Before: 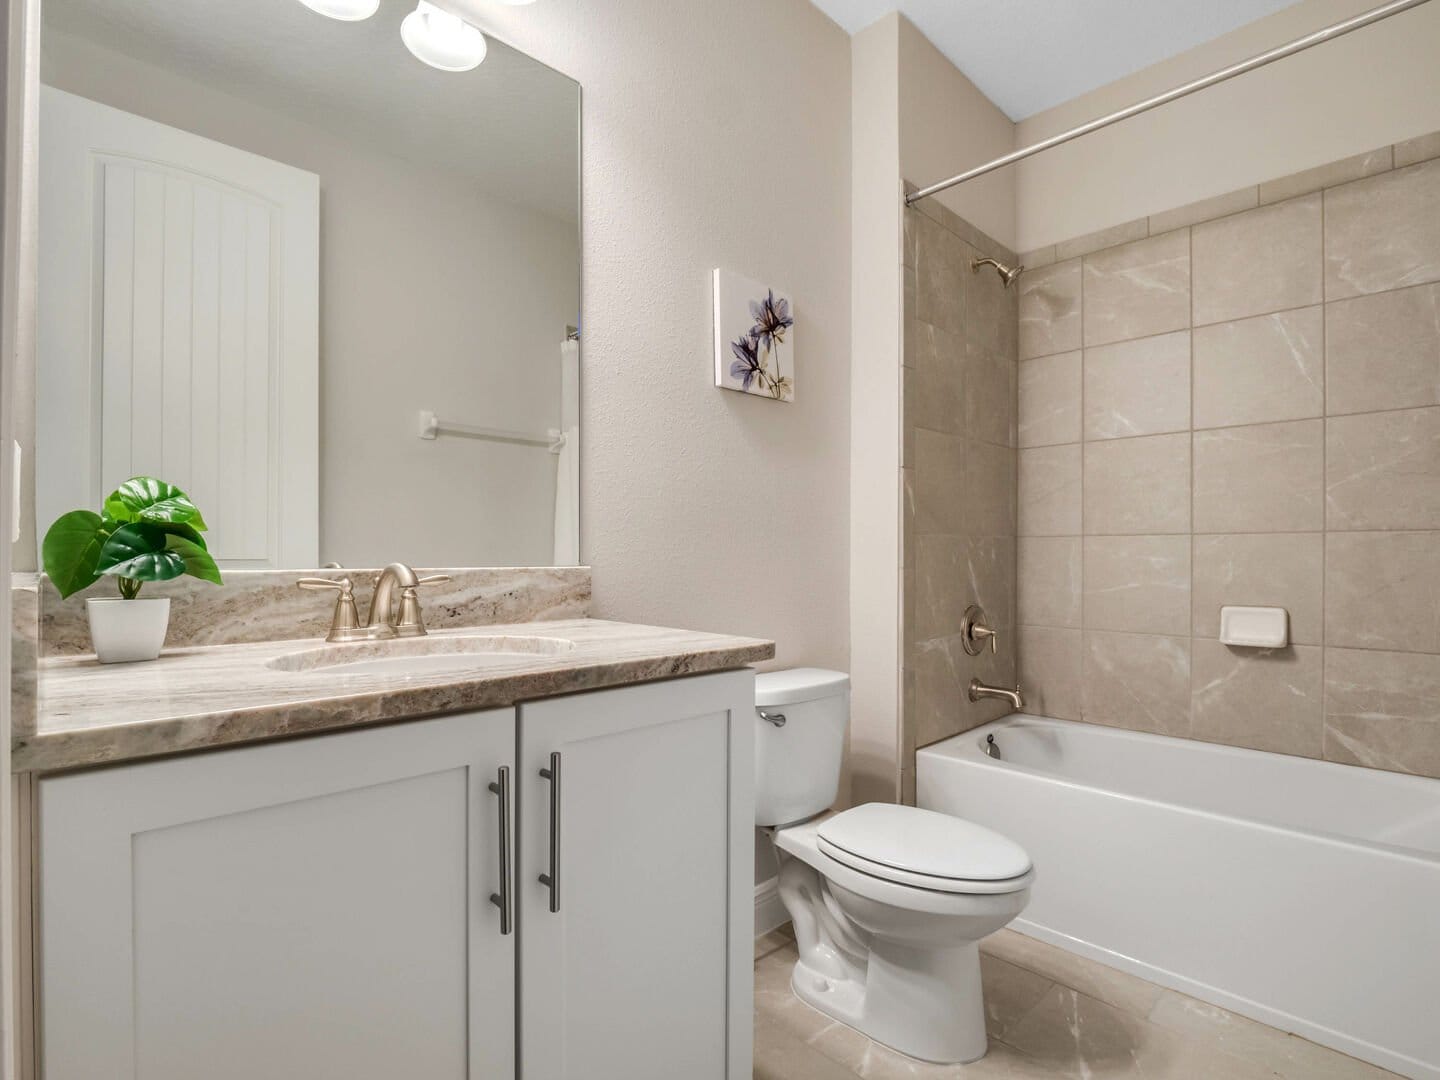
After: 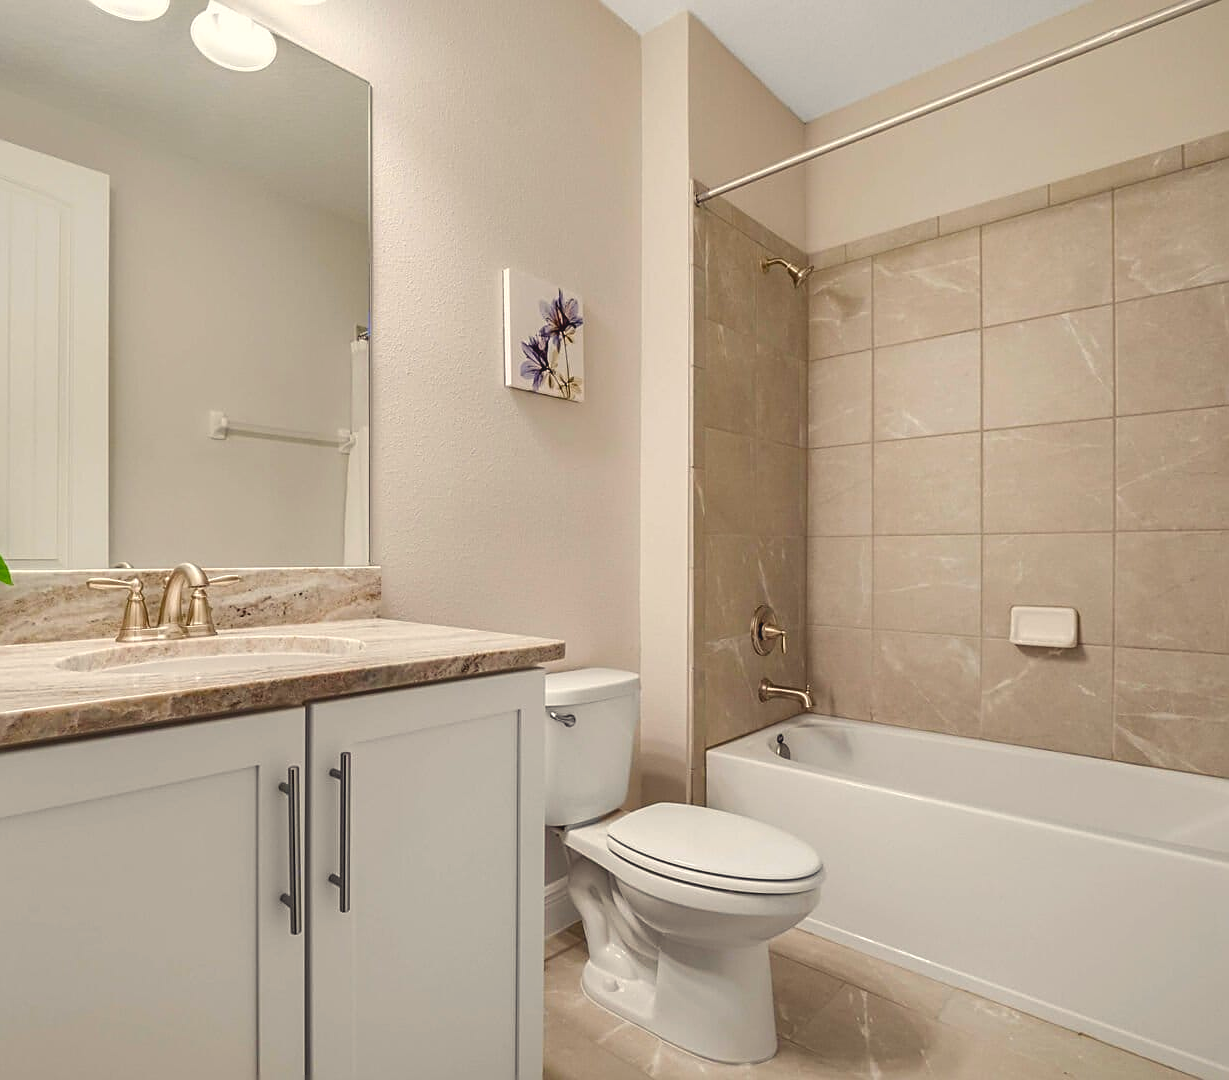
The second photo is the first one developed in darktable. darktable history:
color balance rgb: shadows lift › chroma 3%, shadows lift › hue 280.8°, power › hue 330°, highlights gain › chroma 3%, highlights gain › hue 75.6°, global offset › luminance 0.7%, perceptual saturation grading › global saturation 20%, perceptual saturation grading › highlights -25%, perceptual saturation grading › shadows 50%, global vibrance 20.33%
sharpen: on, module defaults
crop and rotate: left 14.584%
